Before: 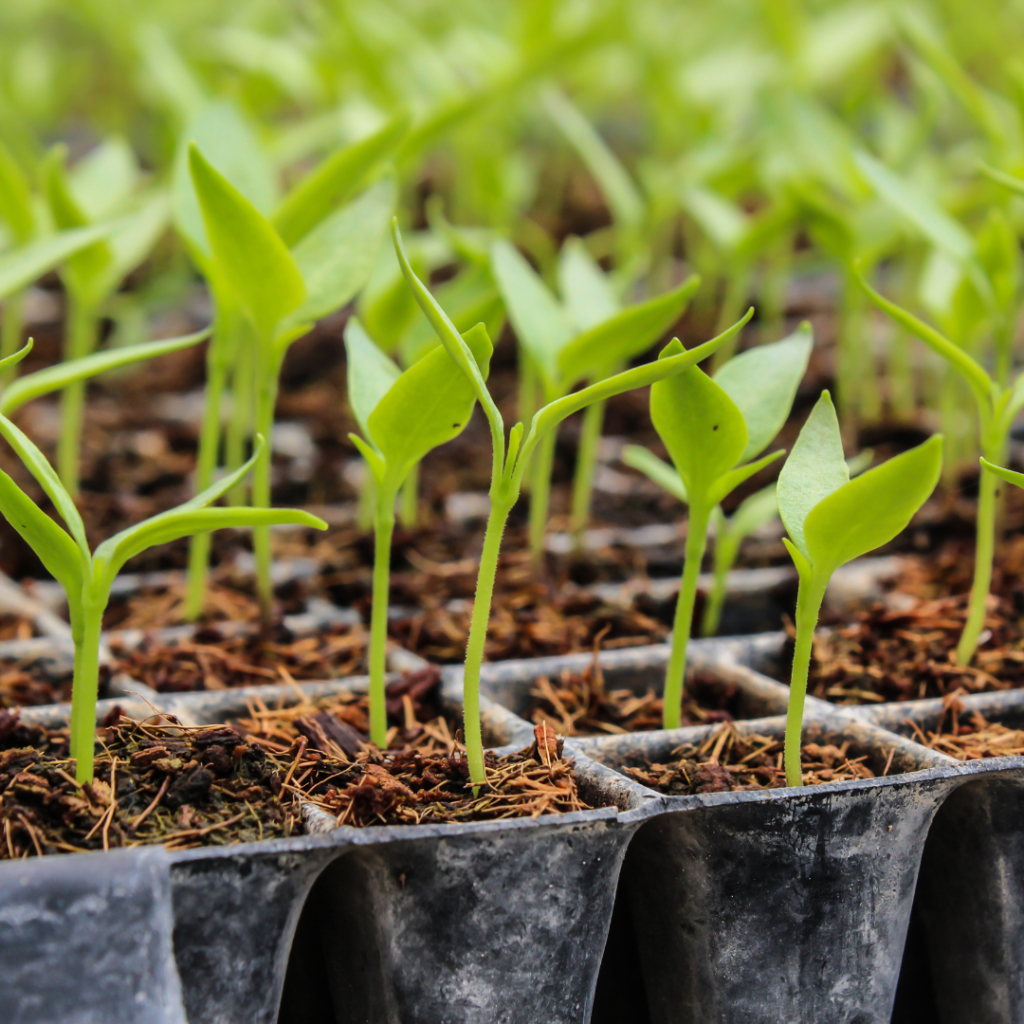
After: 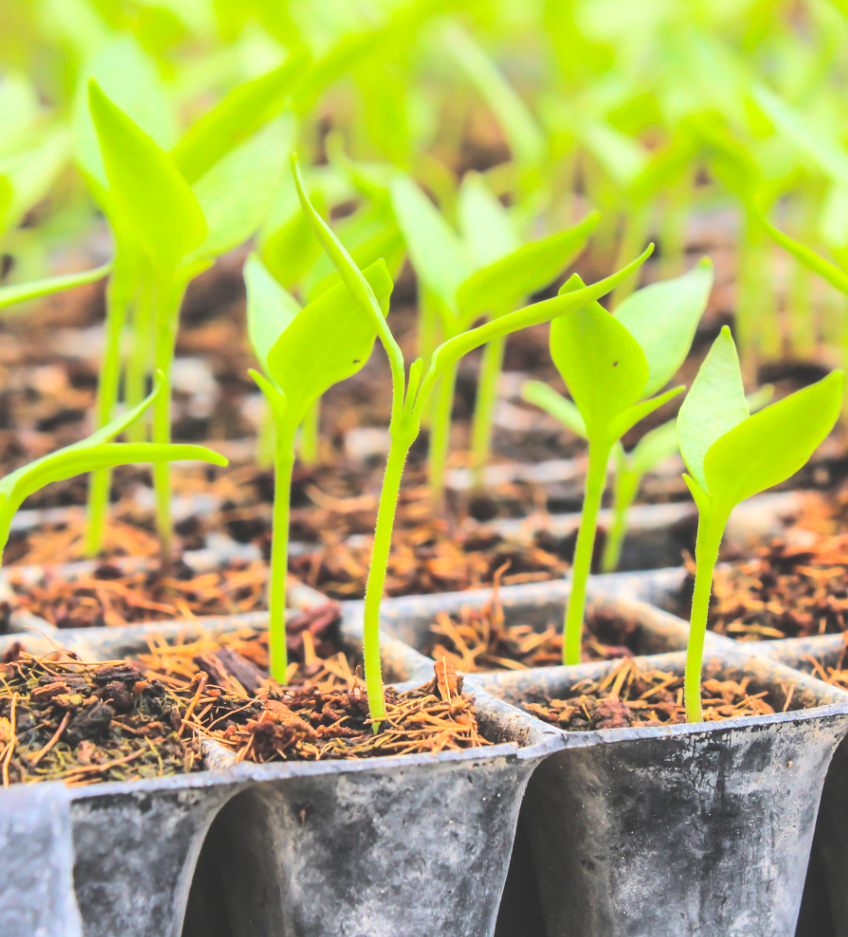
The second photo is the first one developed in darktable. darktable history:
crop: left 9.807%, top 6.259%, right 7.334%, bottom 2.177%
exposure: black level correction 0, exposure 1.45 EV, compensate exposure bias true, compensate highlight preservation false
global tonemap: drago (0.7, 100)
tone equalizer: -8 EV -0.75 EV, -7 EV -0.7 EV, -6 EV -0.6 EV, -5 EV -0.4 EV, -3 EV 0.4 EV, -2 EV 0.6 EV, -1 EV 0.7 EV, +0 EV 0.75 EV, edges refinement/feathering 500, mask exposure compensation -1.57 EV, preserve details no
contrast brightness saturation: contrast -0.15, brightness 0.05, saturation -0.12
